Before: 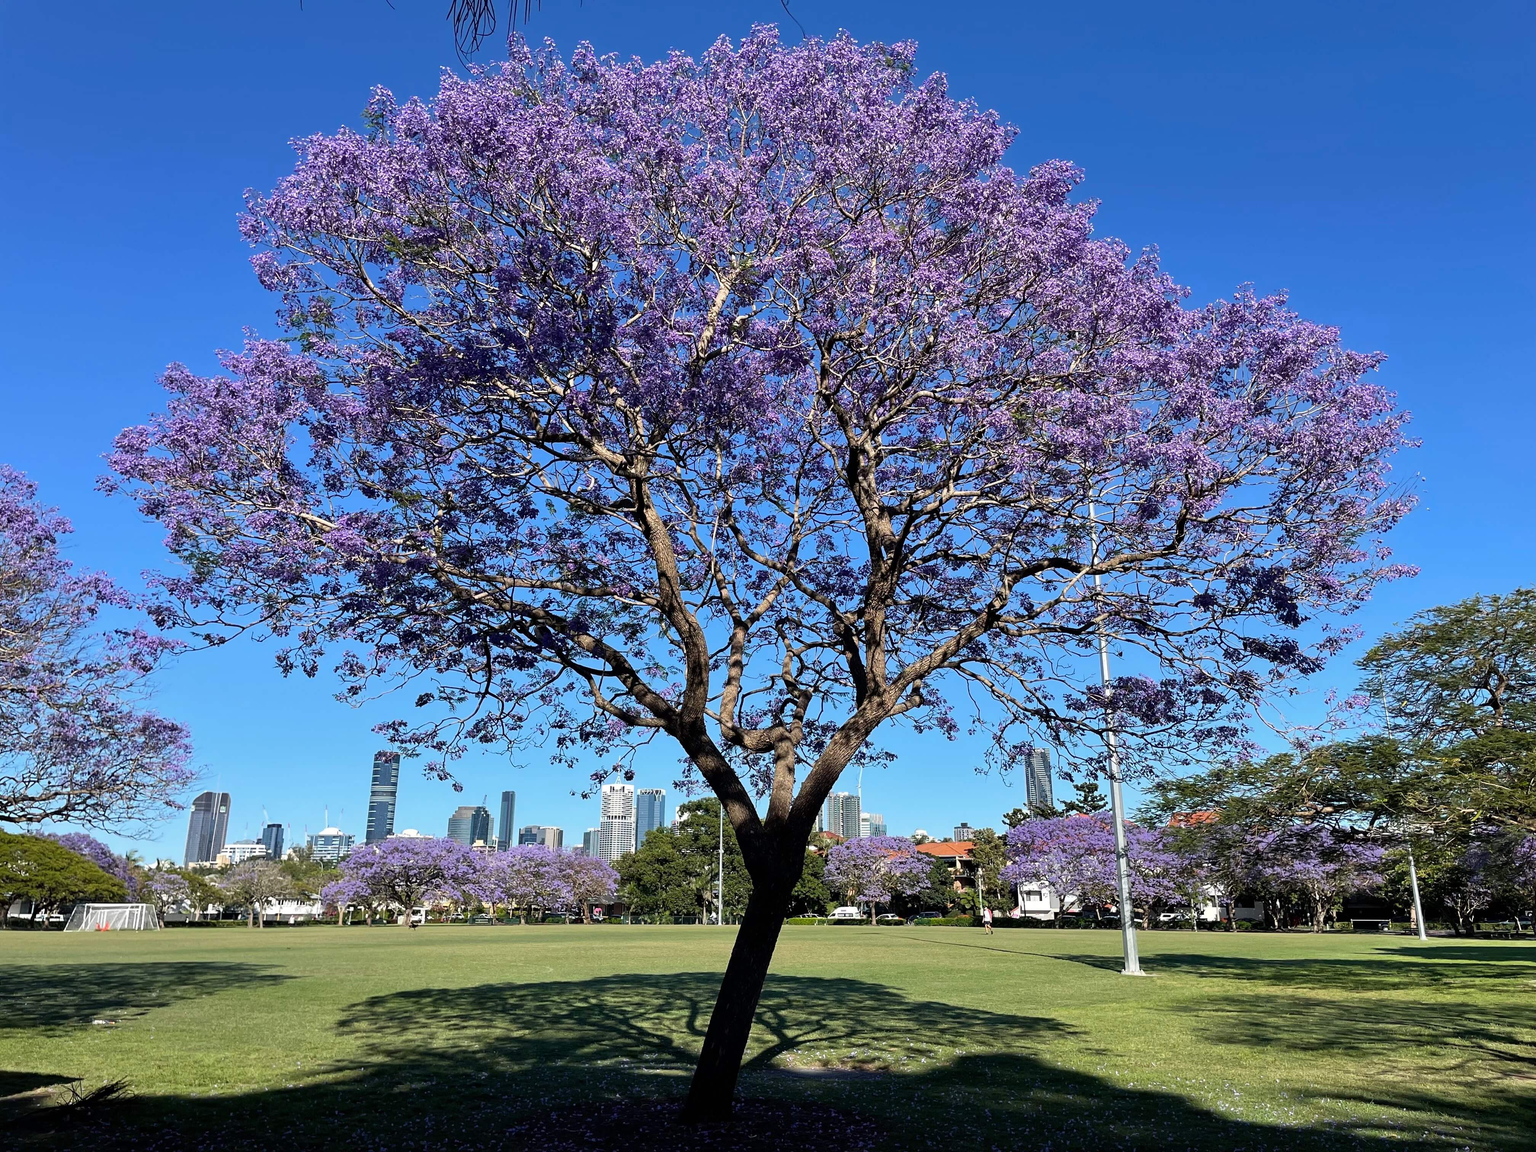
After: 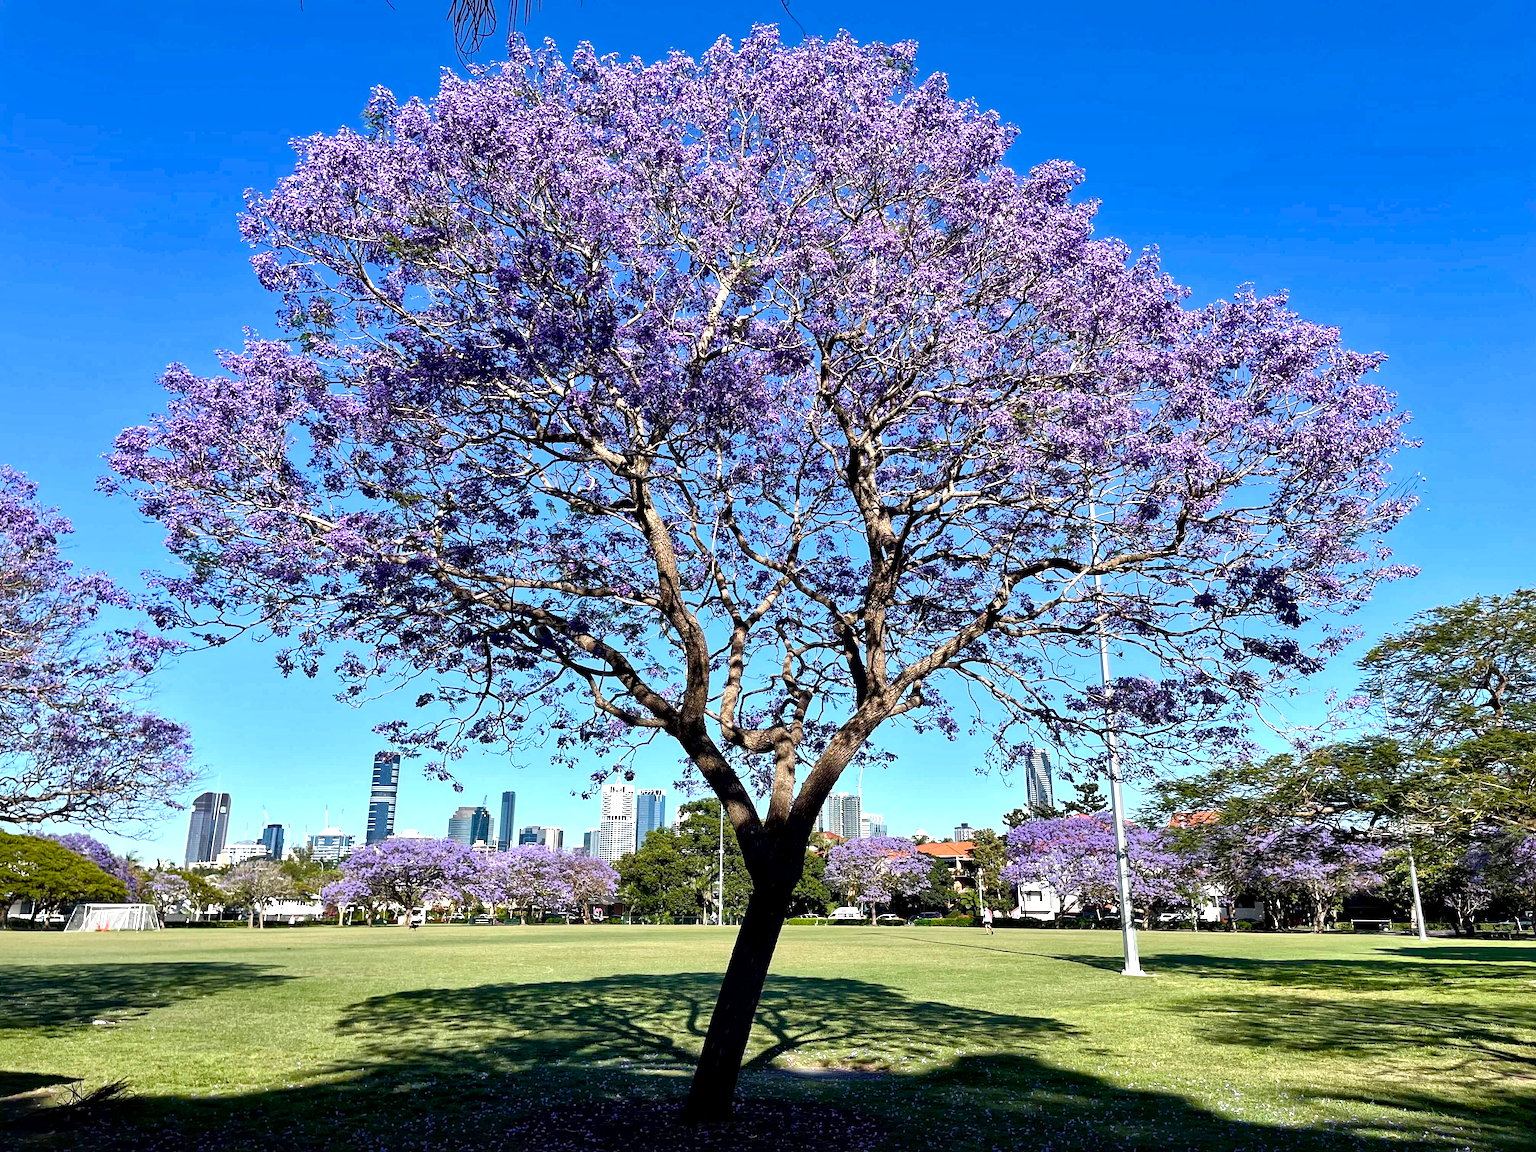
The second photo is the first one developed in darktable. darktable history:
local contrast: mode bilateral grid, contrast 100, coarseness 100, detail 165%, midtone range 0.2
color balance rgb: perceptual saturation grading › global saturation 20%, perceptual saturation grading › highlights -25%, perceptual saturation grading › shadows 50%
exposure: exposure 0.559 EV, compensate highlight preservation false
